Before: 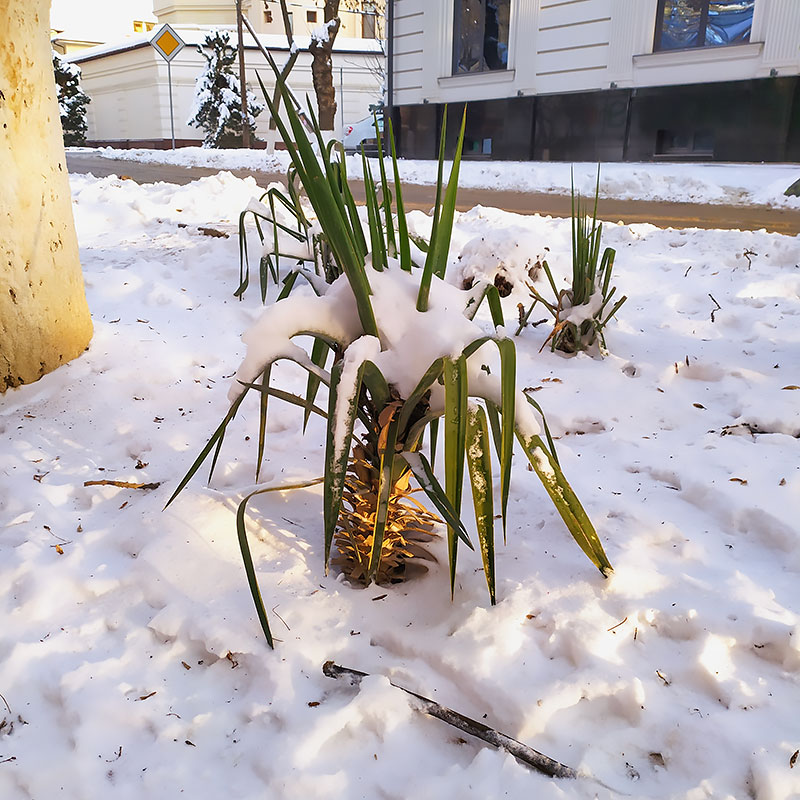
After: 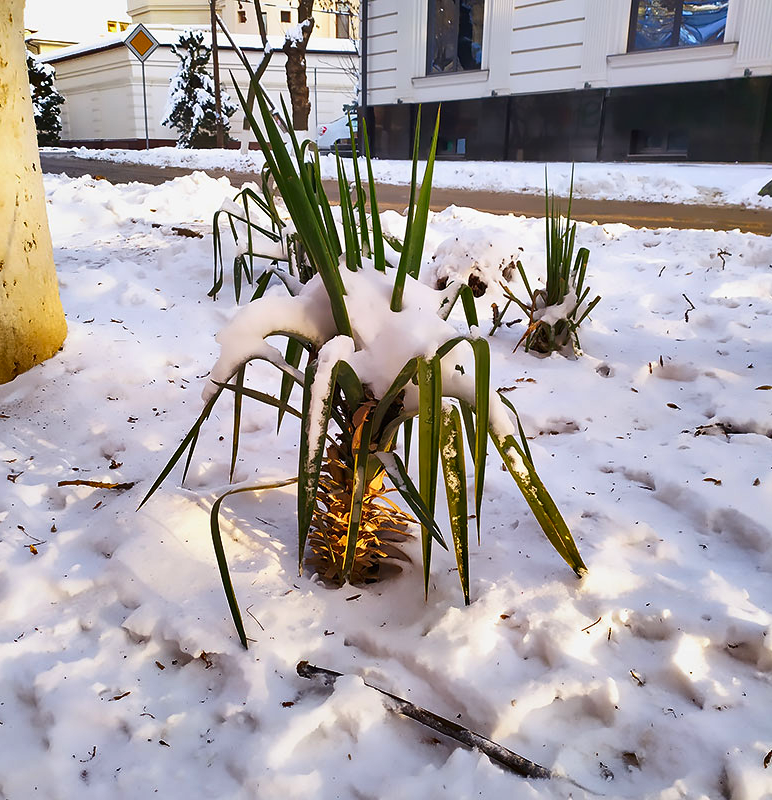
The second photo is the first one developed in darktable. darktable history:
contrast brightness saturation: contrast 0.153, brightness -0.006, saturation 0.1
crop and rotate: left 3.472%
shadows and highlights: radius 105.65, shadows 23.37, highlights -58.85, low approximation 0.01, soften with gaussian
